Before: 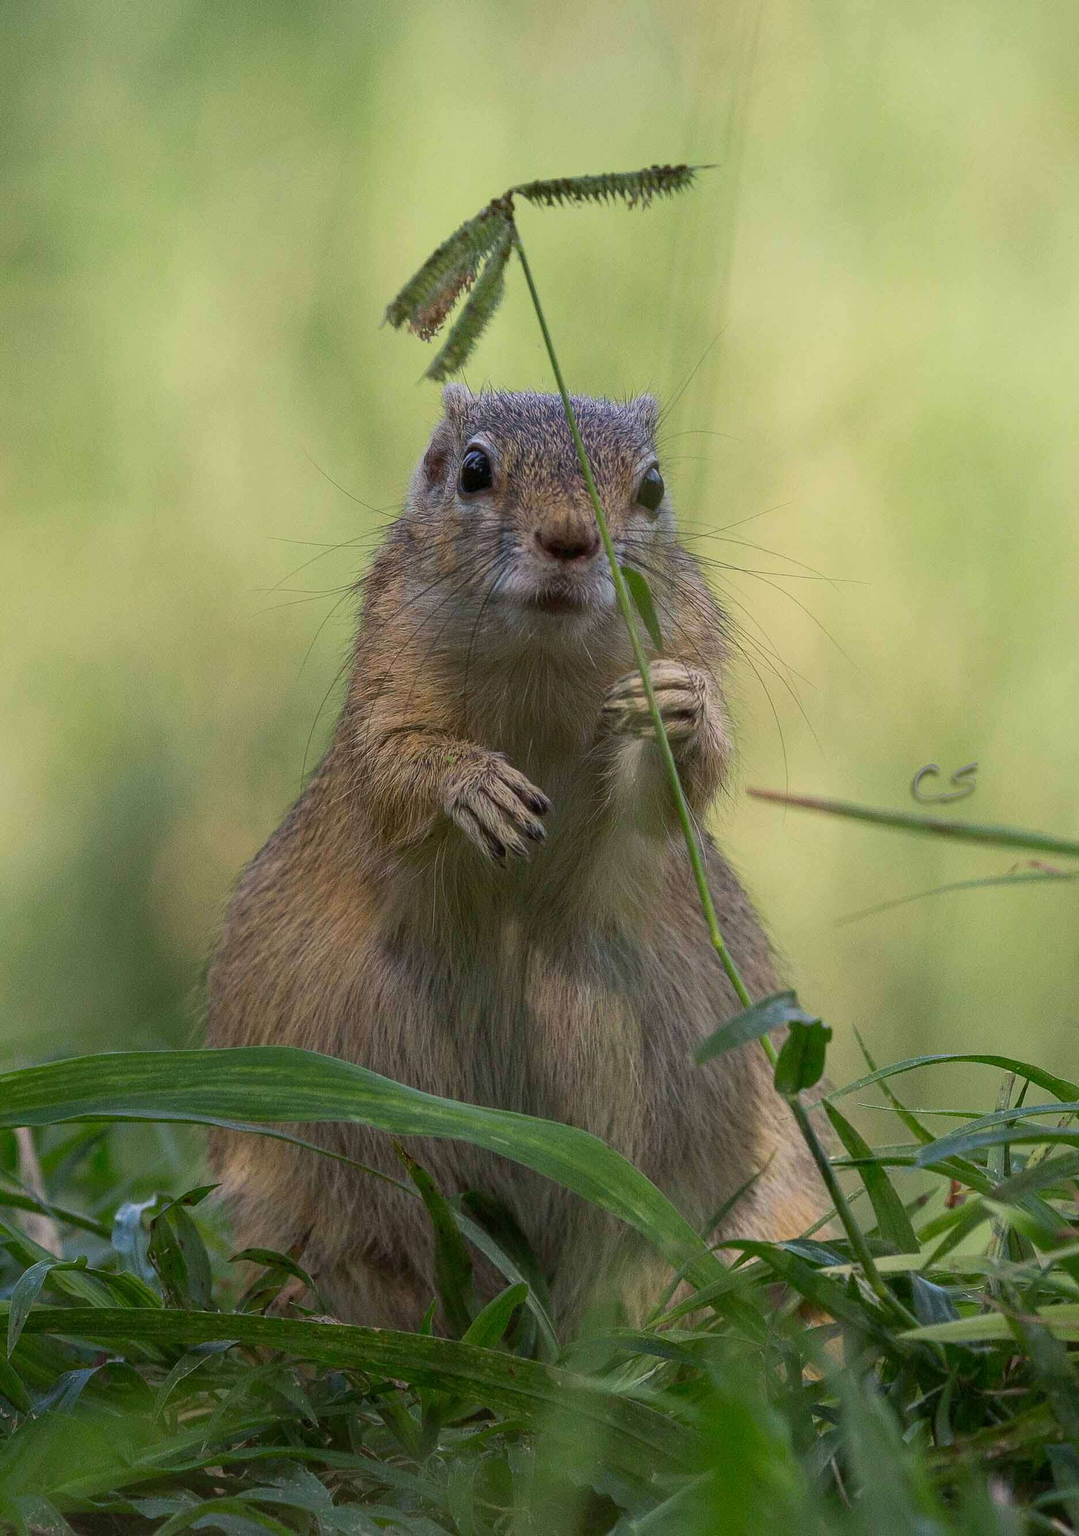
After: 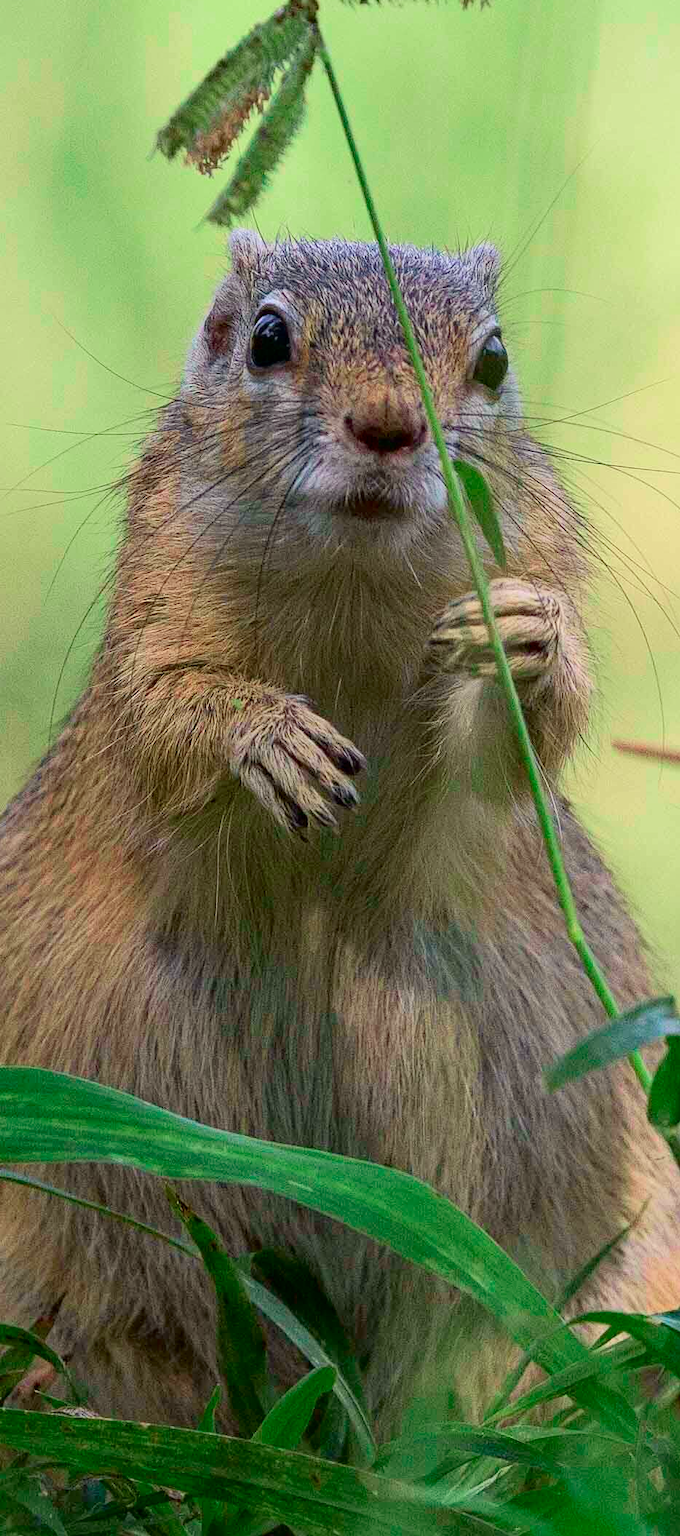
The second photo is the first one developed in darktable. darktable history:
crop and rotate: angle 0.01°, left 24.317%, top 13.208%, right 25.765%, bottom 7.656%
haze removal: compatibility mode true
tone curve: curves: ch0 [(0, 0) (0.051, 0.027) (0.096, 0.071) (0.219, 0.248) (0.428, 0.52) (0.596, 0.713) (0.727, 0.823) (0.859, 0.924) (1, 1)]; ch1 [(0, 0) (0.1, 0.038) (0.318, 0.221) (0.413, 0.325) (0.454, 0.41) (0.493, 0.478) (0.503, 0.501) (0.516, 0.515) (0.548, 0.575) (0.561, 0.596) (0.594, 0.647) (0.666, 0.701) (1, 1)]; ch2 [(0, 0) (0.453, 0.44) (0.479, 0.476) (0.504, 0.5) (0.52, 0.526) (0.557, 0.585) (0.583, 0.608) (0.824, 0.815) (1, 1)], color space Lab, independent channels, preserve colors none
